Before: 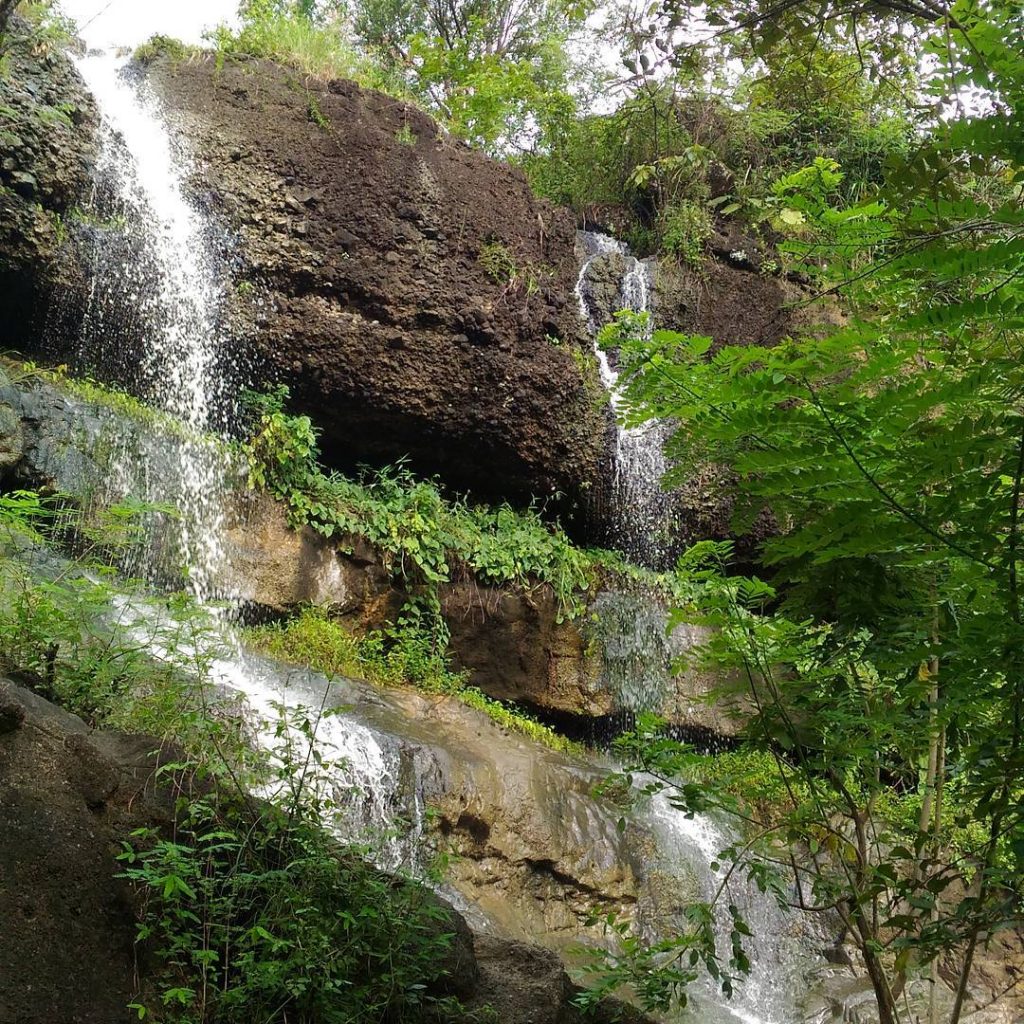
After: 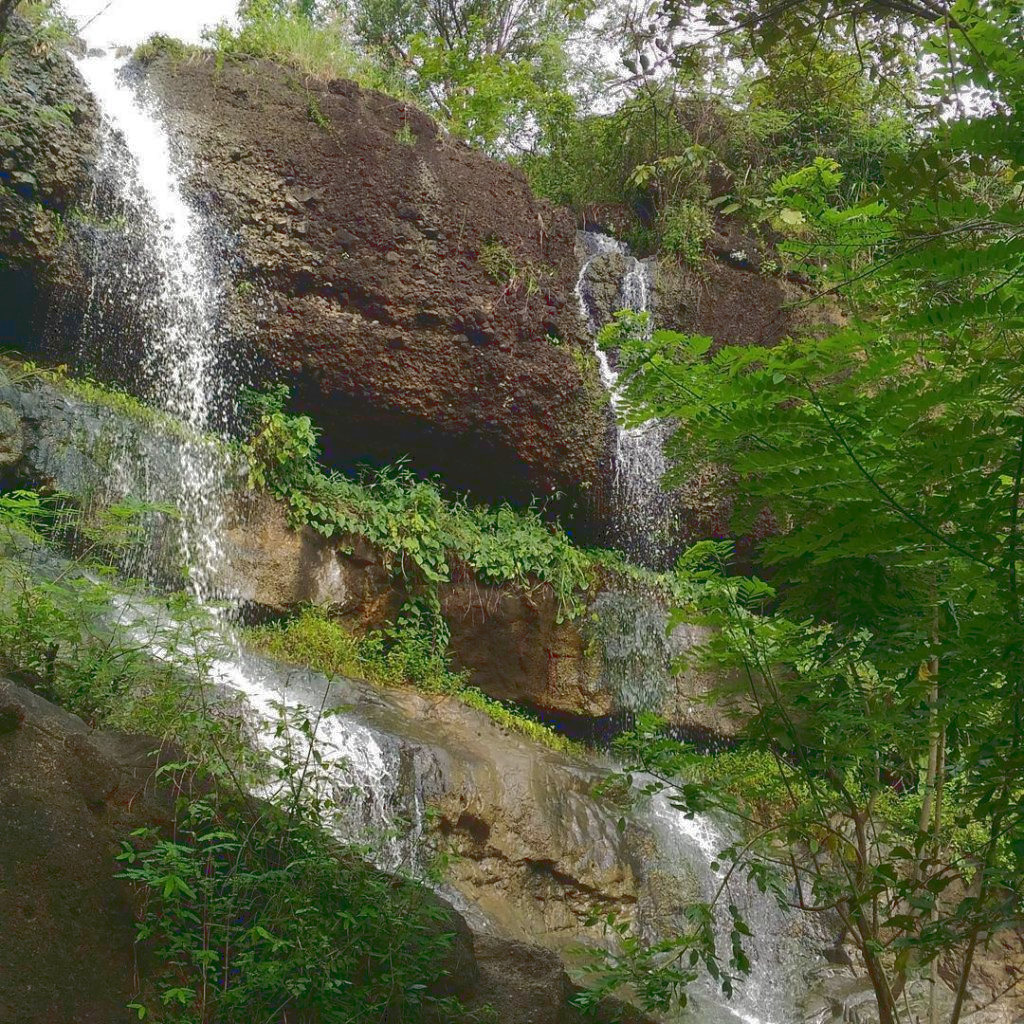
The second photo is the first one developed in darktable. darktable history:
tone curve: curves: ch0 [(0, 0) (0.003, 0.149) (0.011, 0.152) (0.025, 0.154) (0.044, 0.164) (0.069, 0.179) (0.1, 0.194) (0.136, 0.211) (0.177, 0.232) (0.224, 0.258) (0.277, 0.289) (0.335, 0.326) (0.399, 0.371) (0.468, 0.438) (0.543, 0.504) (0.623, 0.569) (0.709, 0.642) (0.801, 0.716) (0.898, 0.775) (1, 1)], color space Lab, linked channels, preserve colors none
